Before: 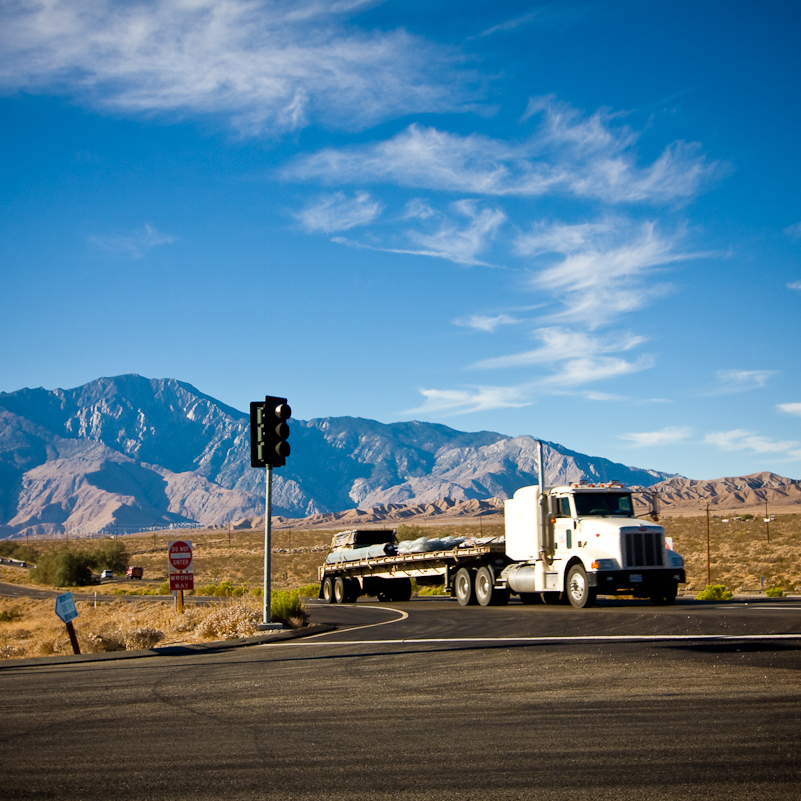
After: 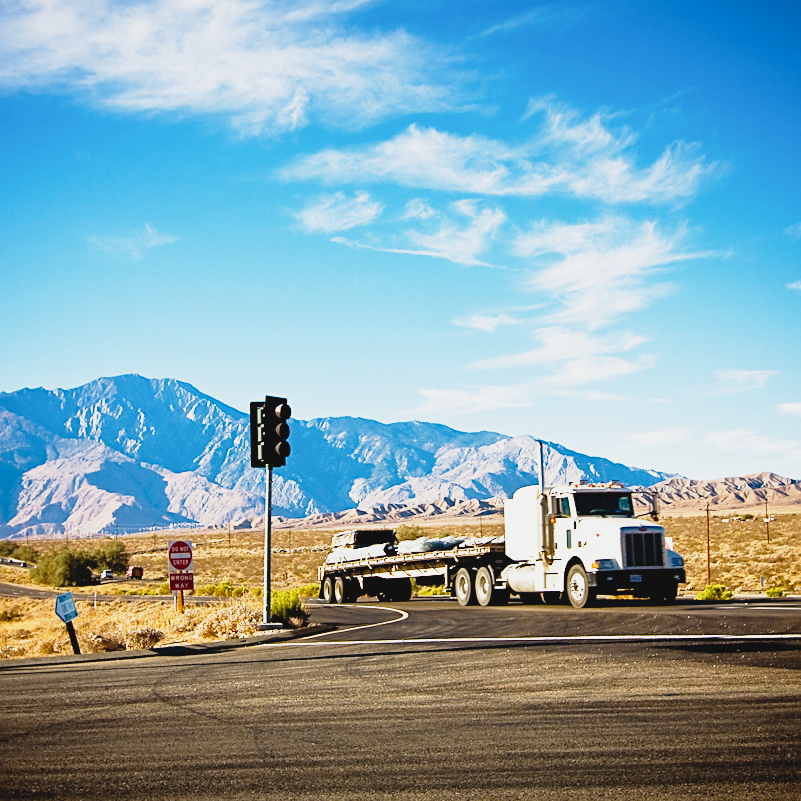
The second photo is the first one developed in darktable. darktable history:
contrast brightness saturation: contrast -0.1, saturation -0.1
tone equalizer: on, module defaults
sharpen: on, module defaults
base curve: curves: ch0 [(0, 0) (0.012, 0.01) (0.073, 0.168) (0.31, 0.711) (0.645, 0.957) (1, 1)], preserve colors none
